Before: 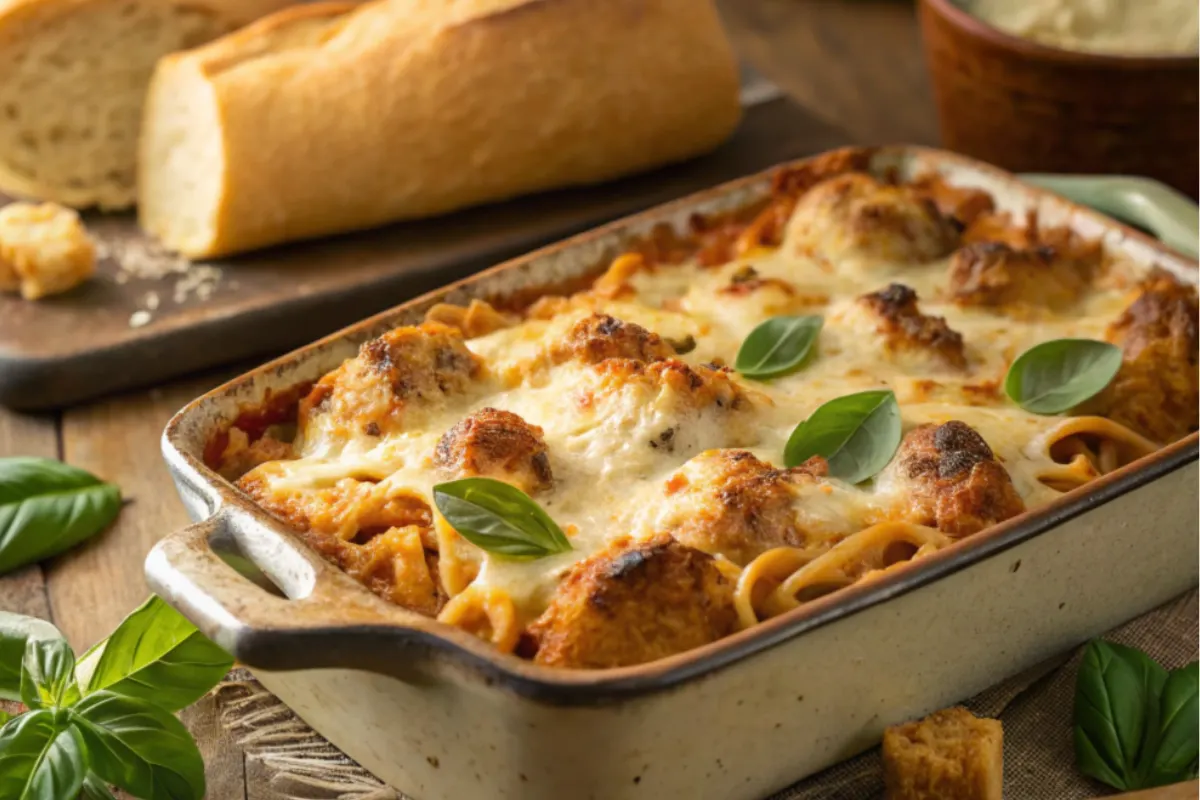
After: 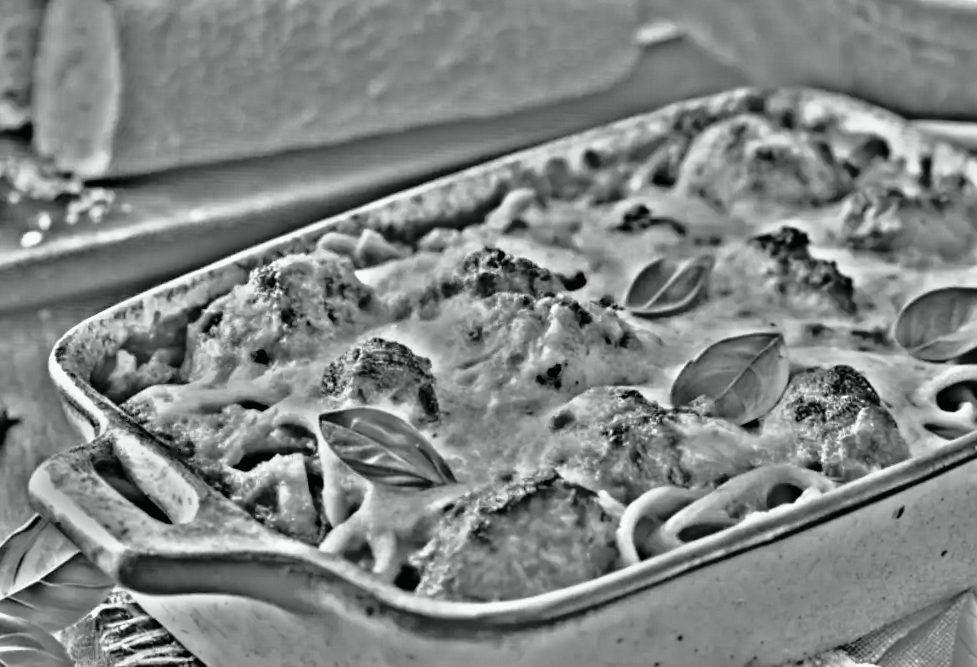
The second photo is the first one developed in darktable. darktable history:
highpass: on, module defaults
rotate and perspective: rotation 1.72°, automatic cropping off
tone curve: curves: ch0 [(0, 0.009) (0.105, 0.08) (0.195, 0.18) (0.283, 0.316) (0.384, 0.434) (0.485, 0.531) (0.638, 0.69) (0.81, 0.872) (1, 0.977)]; ch1 [(0, 0) (0.161, 0.092) (0.35, 0.33) (0.379, 0.401) (0.456, 0.469) (0.502, 0.5) (0.525, 0.518) (0.586, 0.617) (0.635, 0.655) (1, 1)]; ch2 [(0, 0) (0.371, 0.362) (0.437, 0.437) (0.48, 0.49) (0.53, 0.515) (0.56, 0.571) (0.622, 0.606) (1, 1)], color space Lab, independent channels, preserve colors none
crop and rotate: left 10.071%, top 10.071%, right 10.02%, bottom 10.02%
